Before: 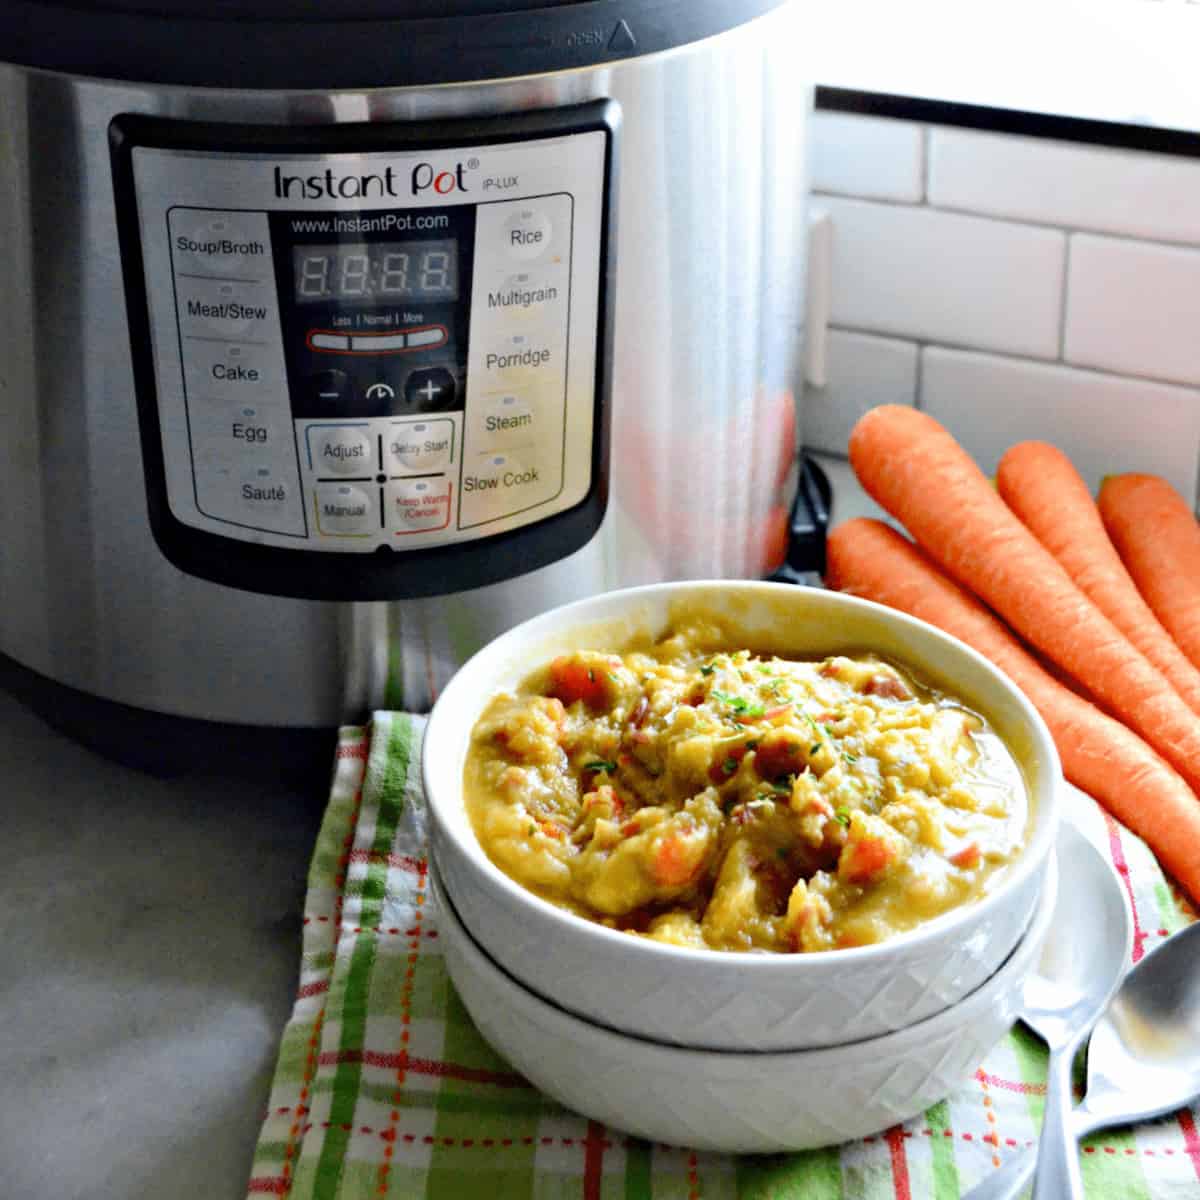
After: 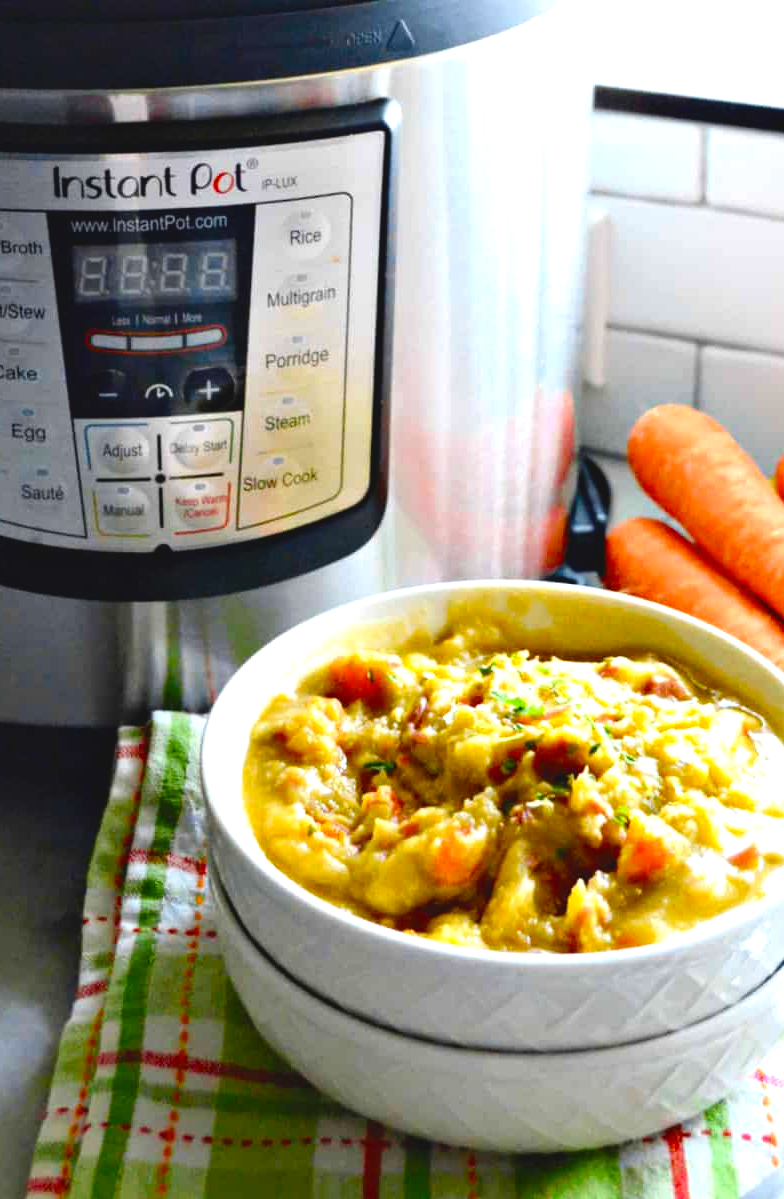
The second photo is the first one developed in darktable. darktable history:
crop and rotate: left 18.498%, right 16.146%
color balance rgb: global offset › luminance 0.727%, linear chroma grading › global chroma 8.951%, perceptual saturation grading › global saturation 27.597%, perceptual saturation grading › highlights -25.893%, perceptual saturation grading › shadows 24.339%, global vibrance 20%
tone equalizer: -8 EV -0.404 EV, -7 EV -0.369 EV, -6 EV -0.329 EV, -5 EV -0.187 EV, -3 EV 0.226 EV, -2 EV 0.352 EV, -1 EV 0.411 EV, +0 EV 0.432 EV
